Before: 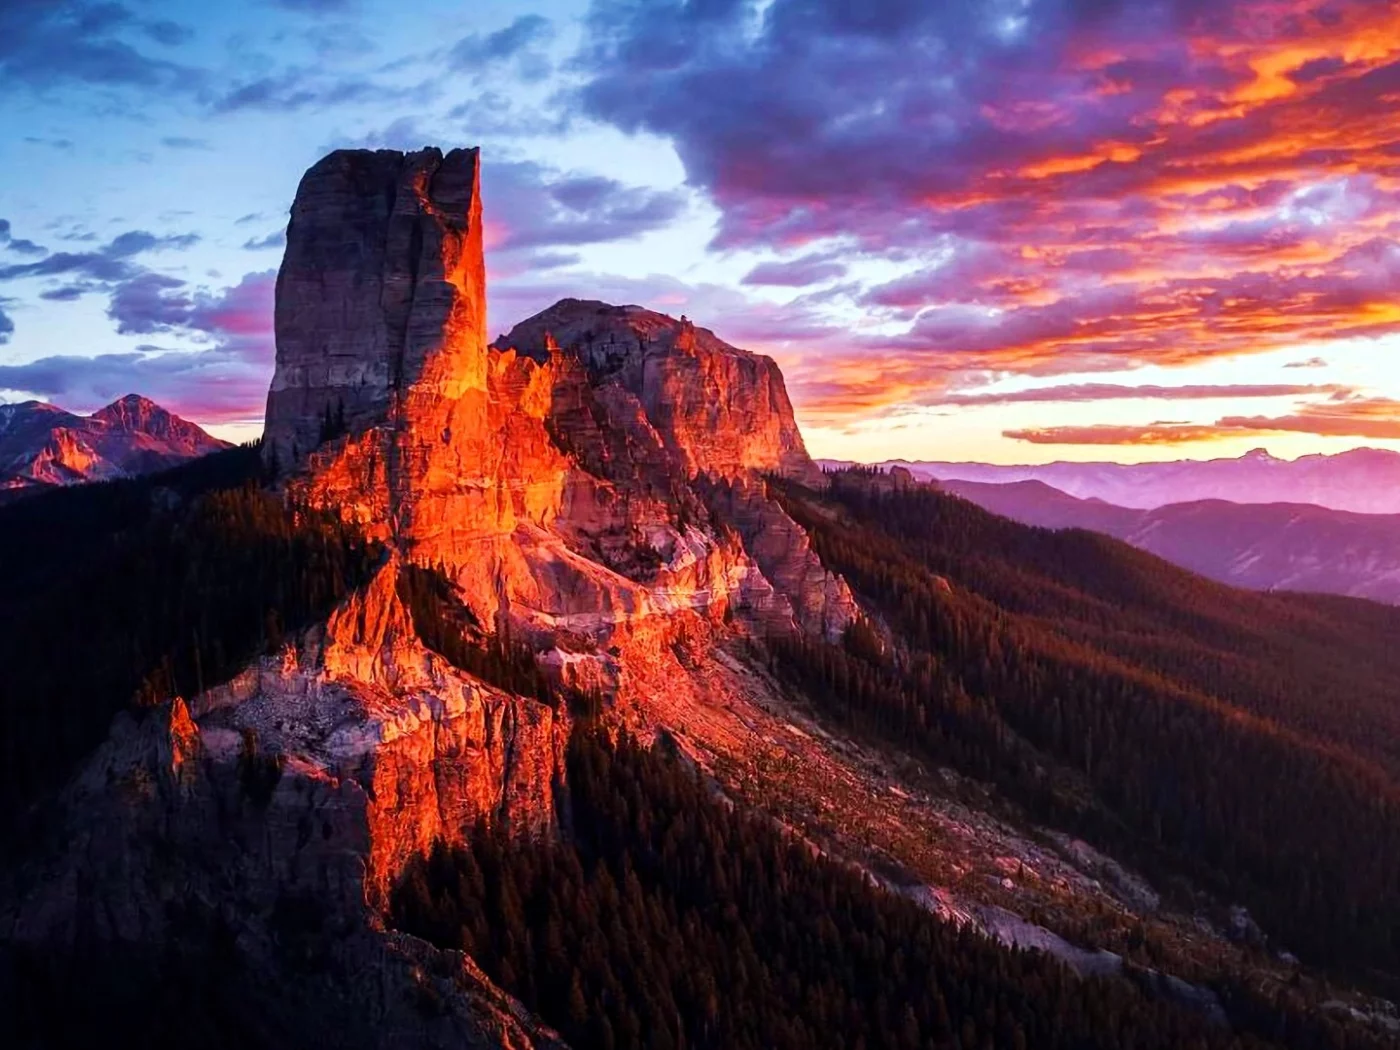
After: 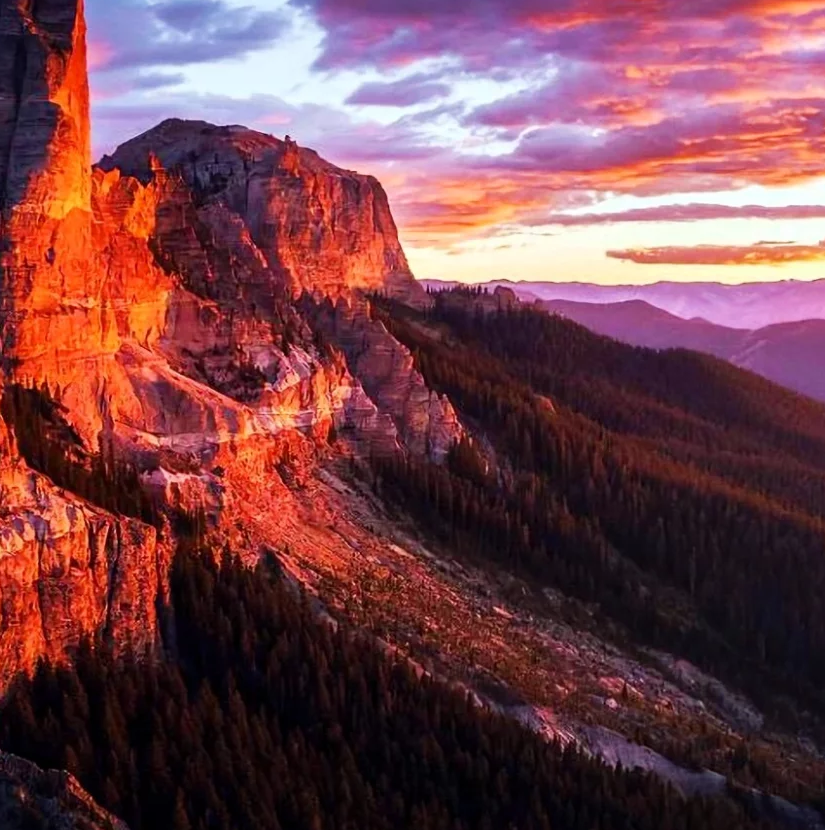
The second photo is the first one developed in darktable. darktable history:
crop and rotate: left 28.319%, top 17.189%, right 12.697%, bottom 3.744%
tone equalizer: on, module defaults
